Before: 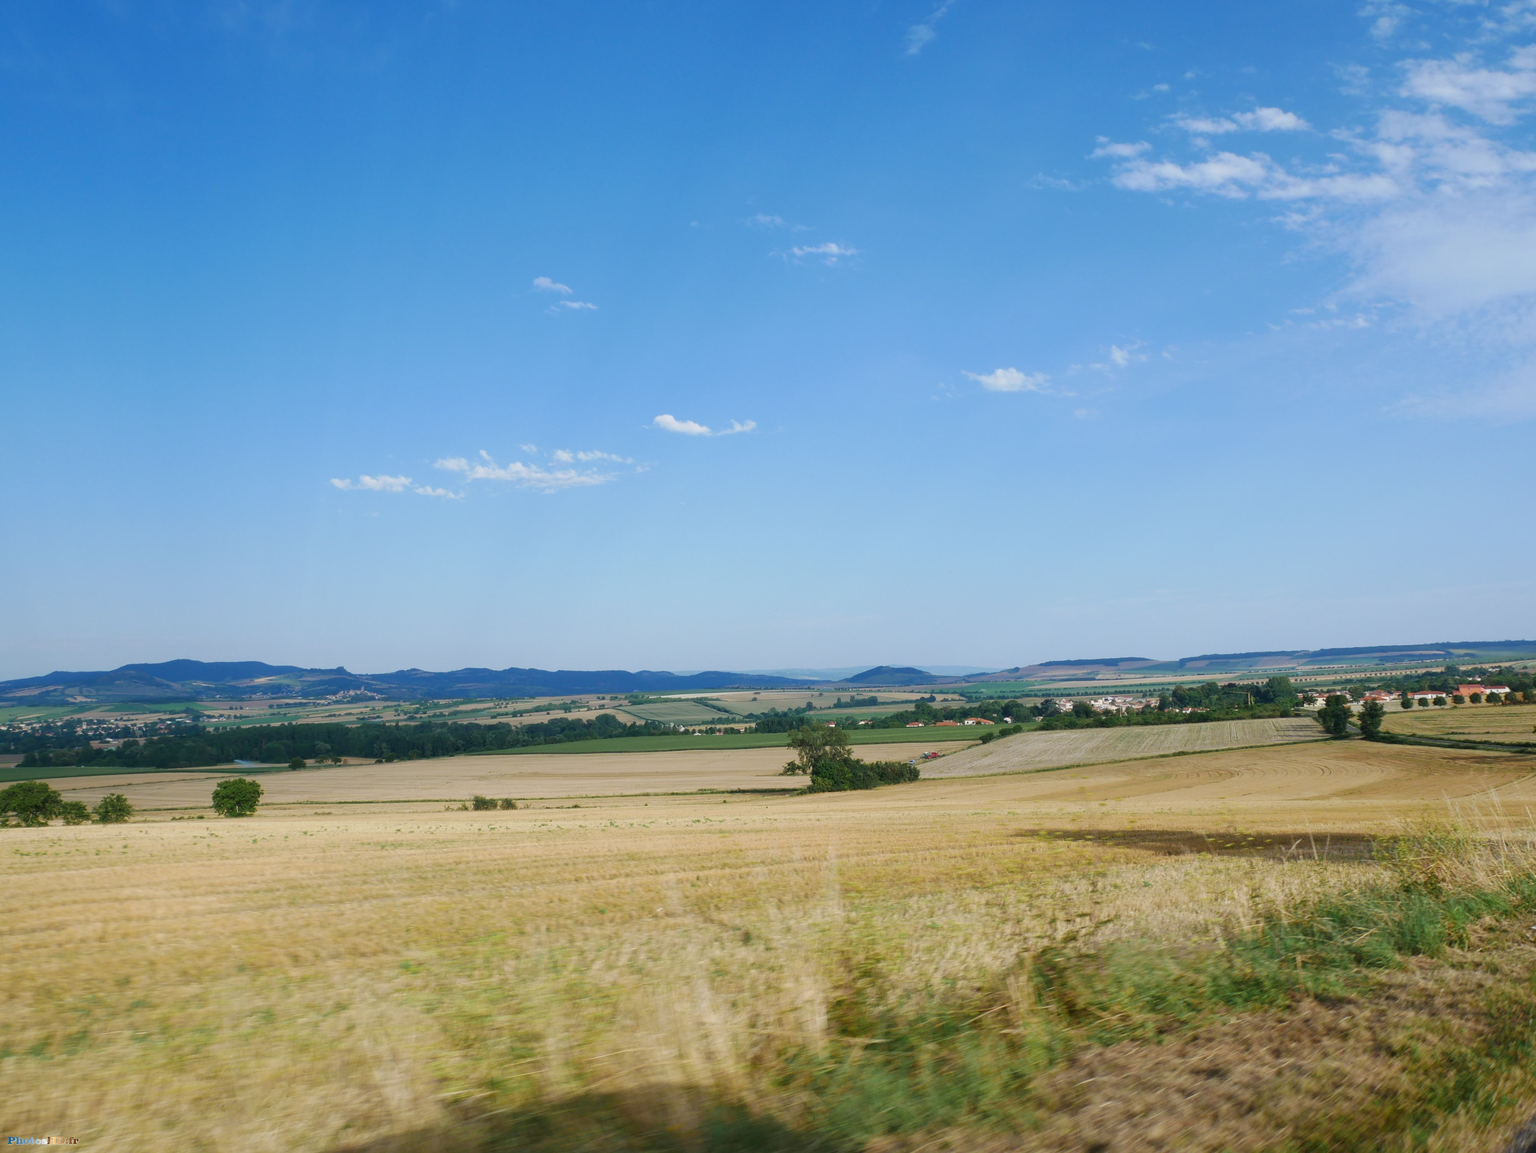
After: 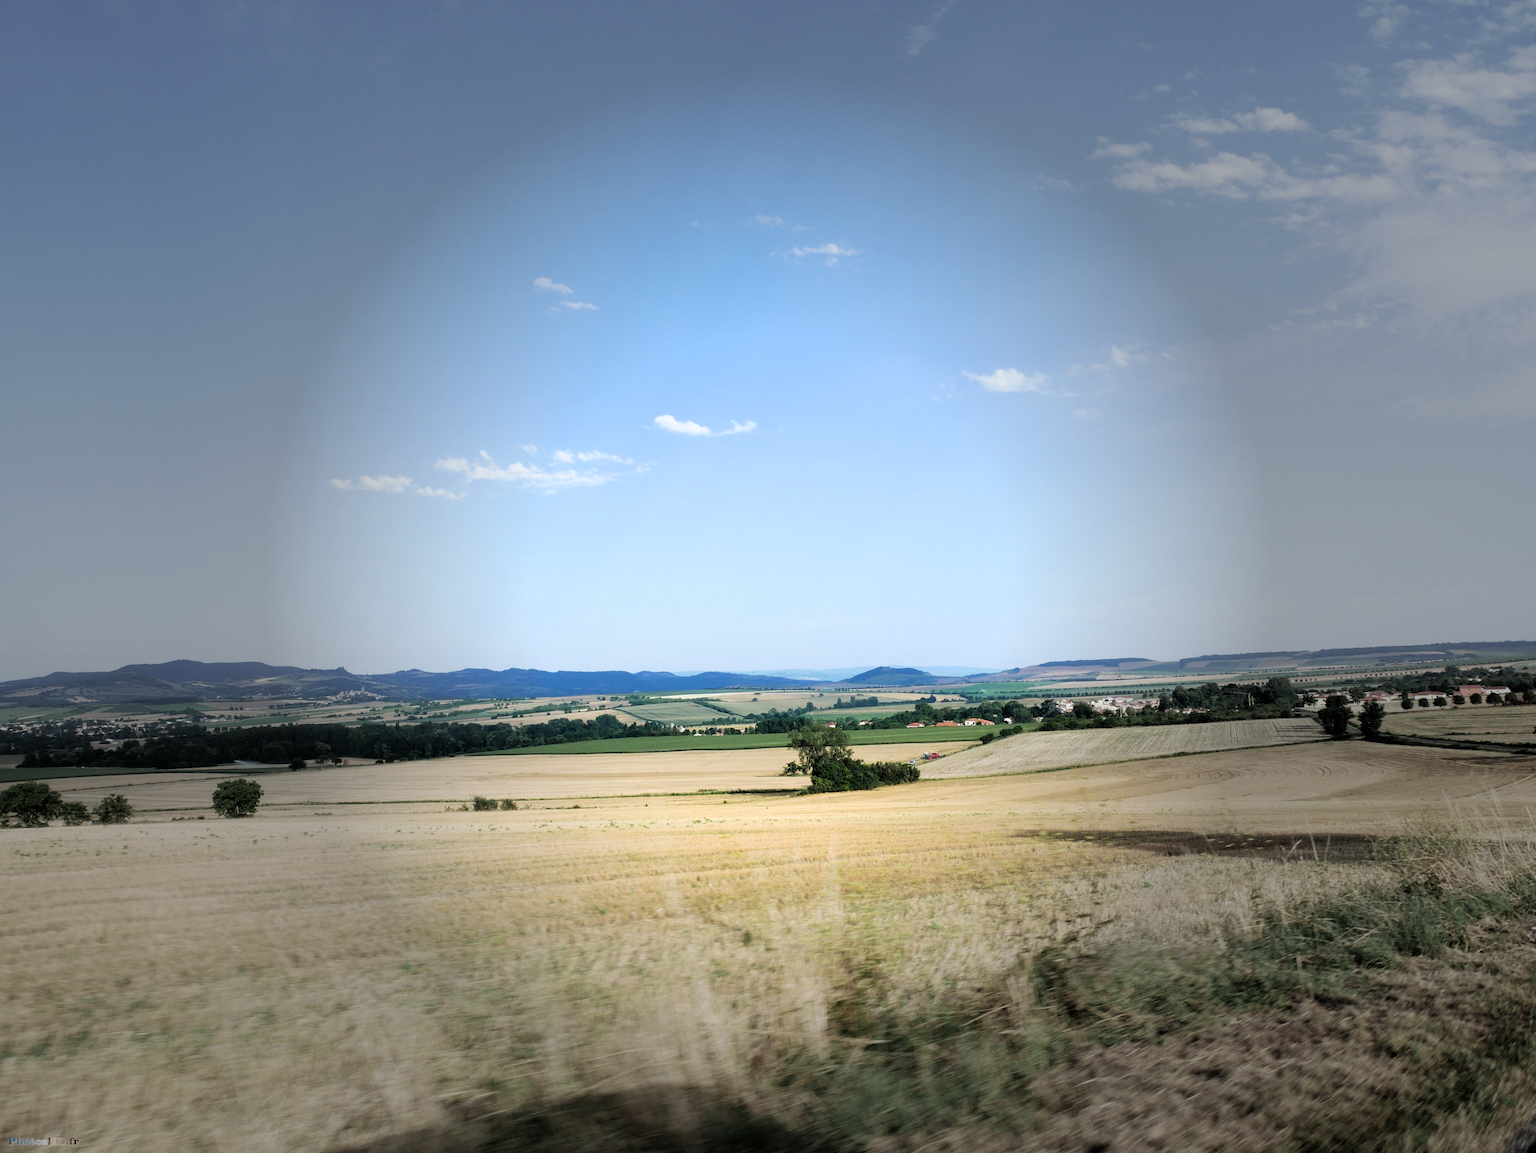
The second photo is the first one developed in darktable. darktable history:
tone equalizer: -8 EV -0.417 EV, -7 EV -0.389 EV, -6 EV -0.333 EV, -5 EV -0.222 EV, -3 EV 0.222 EV, -2 EV 0.333 EV, -1 EV 0.389 EV, +0 EV 0.417 EV, edges refinement/feathering 500, mask exposure compensation -1.57 EV, preserve details no
vignetting: fall-off start 31.28%, fall-off radius 34.64%, brightness -0.575
filmic rgb: black relative exposure -4.91 EV, white relative exposure 2.84 EV, hardness 3.7
exposure: exposure 0.29 EV, compensate highlight preservation false
